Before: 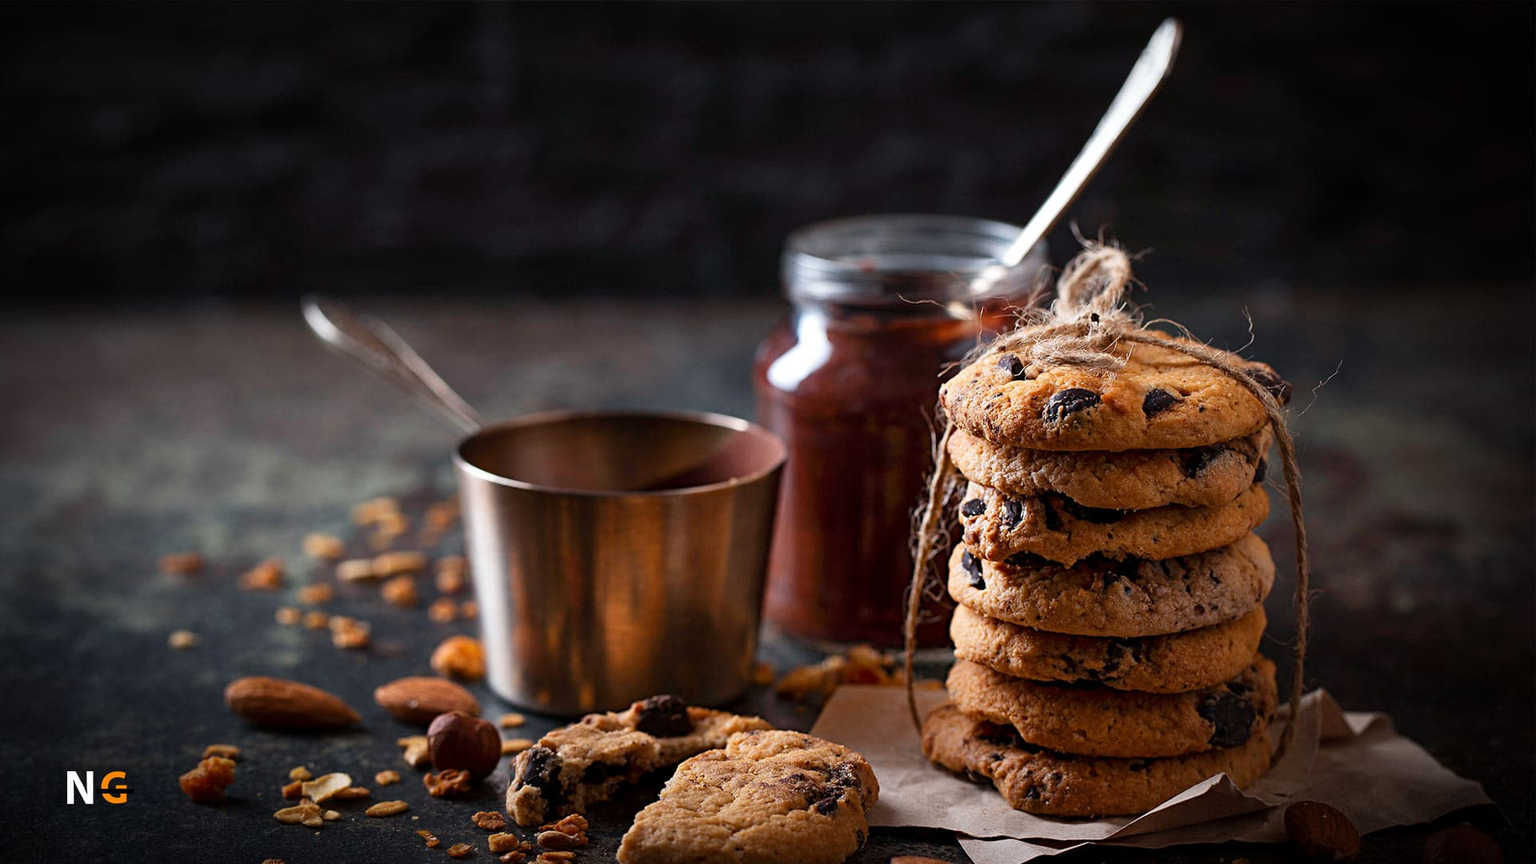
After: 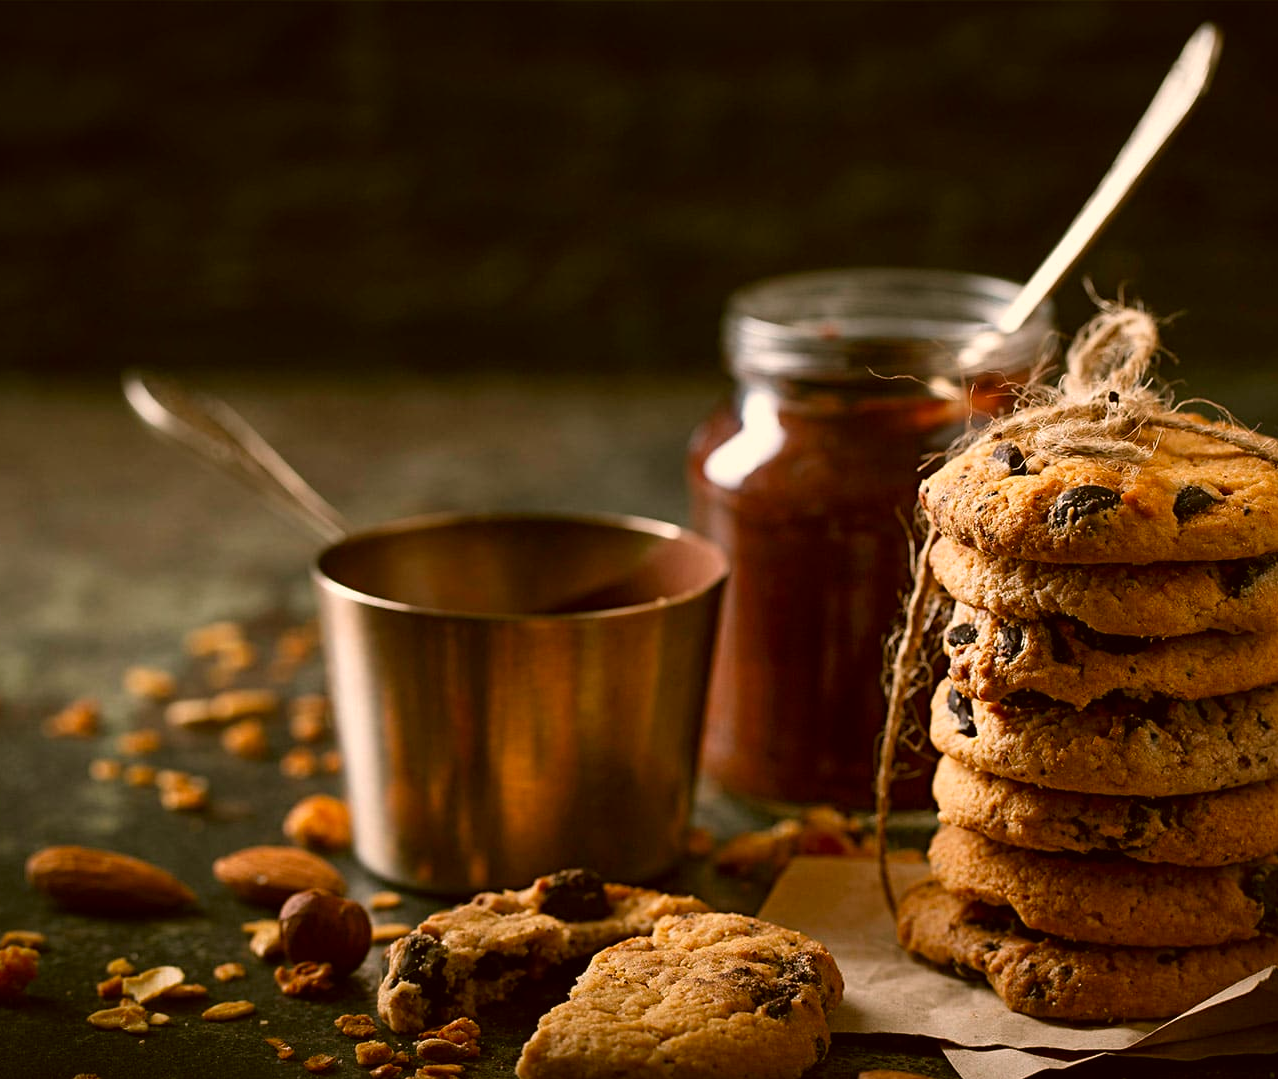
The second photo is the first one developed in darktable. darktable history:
color correction: highlights a* 8.54, highlights b* 15.26, shadows a* -0.435, shadows b* 26.36
crop and rotate: left 13.333%, right 20.065%
